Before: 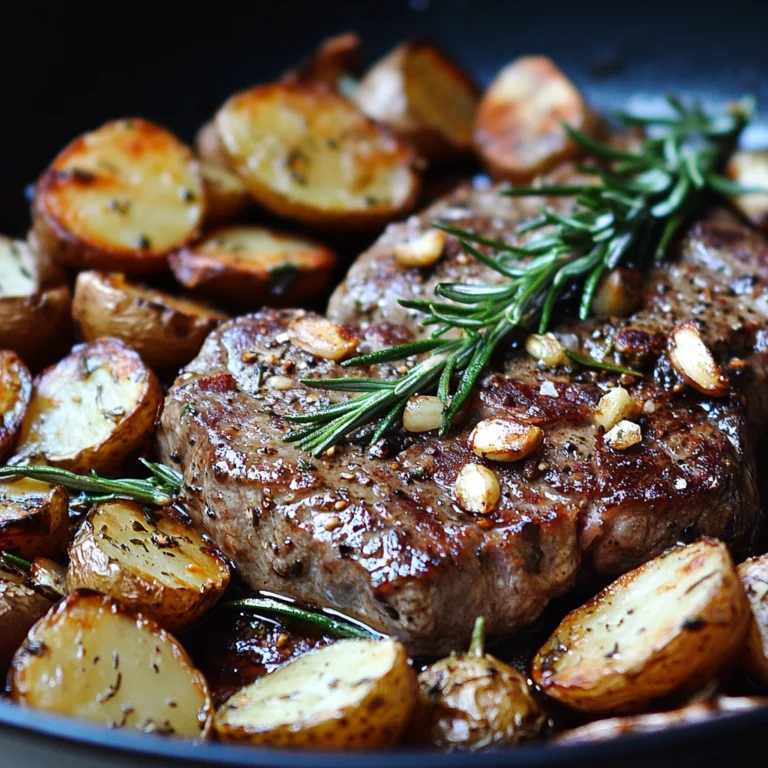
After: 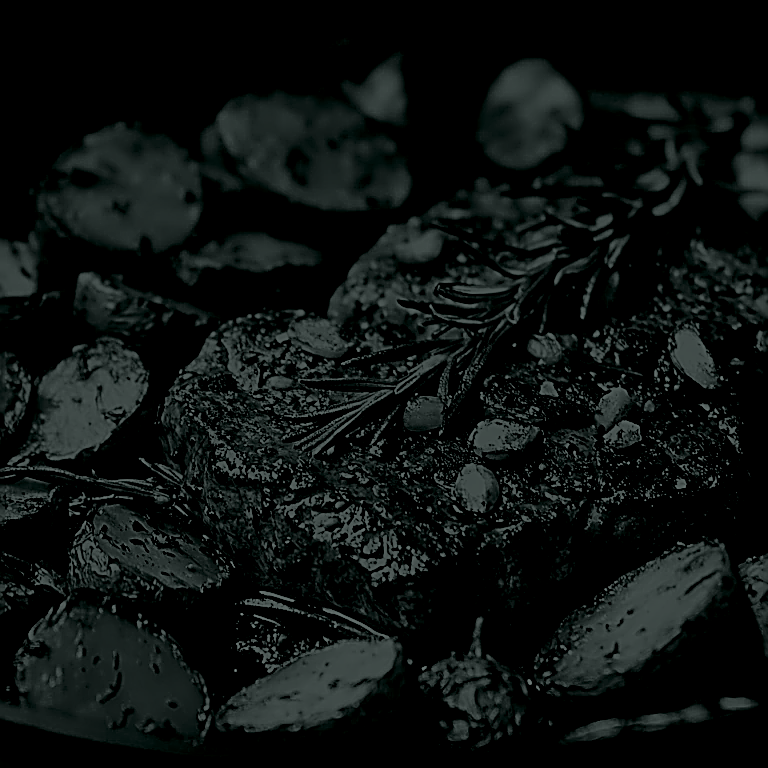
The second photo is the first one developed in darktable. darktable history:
colorize: hue 90°, saturation 19%, lightness 1.59%, version 1
contrast brightness saturation: contrast 0.28
exposure: exposure -1 EV, compensate highlight preservation false
sharpen: amount 2
